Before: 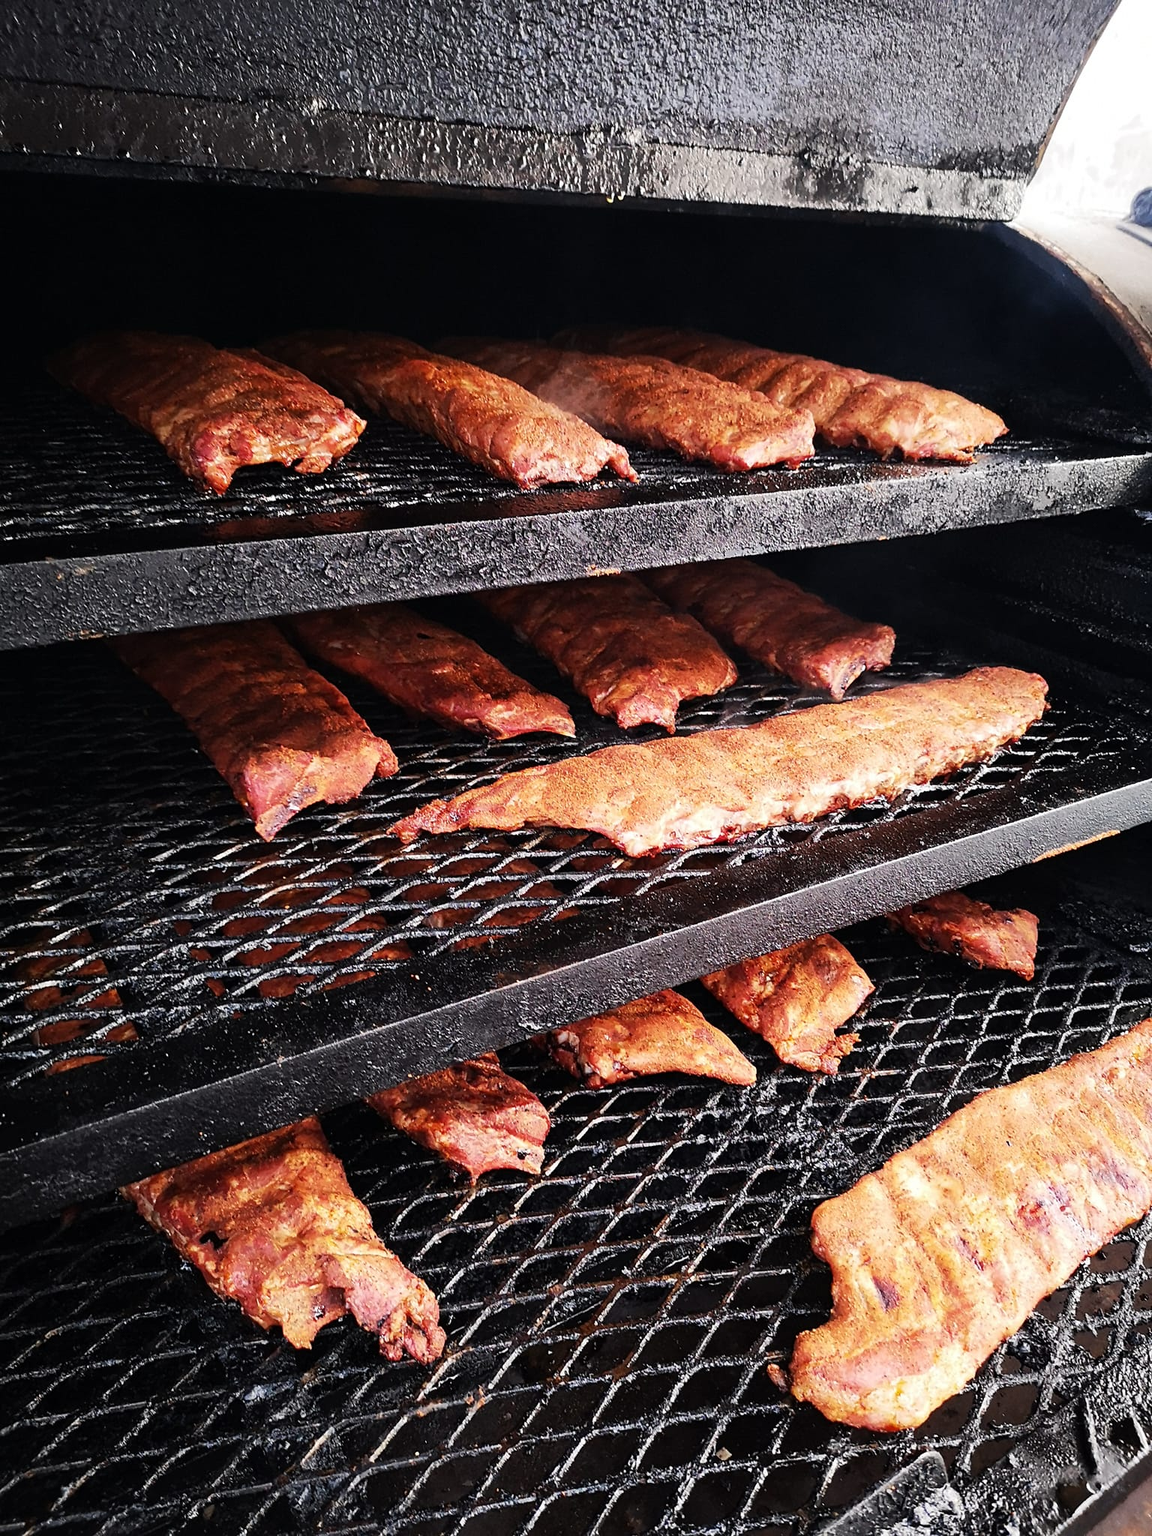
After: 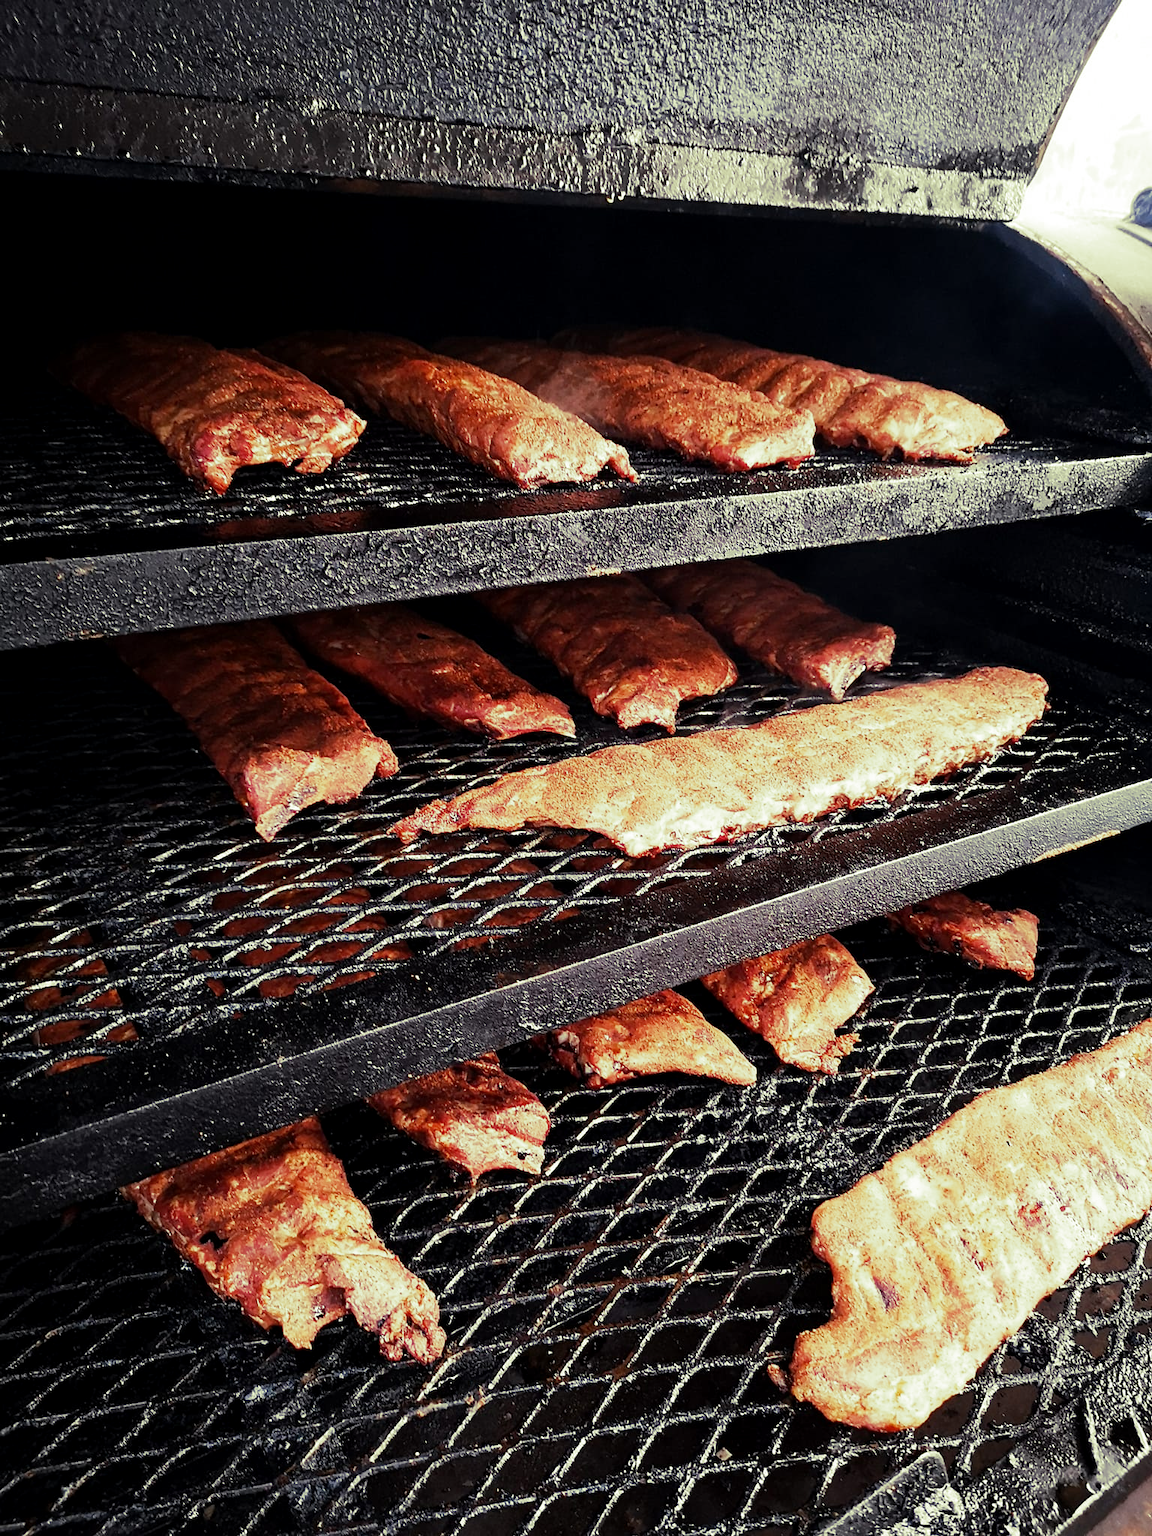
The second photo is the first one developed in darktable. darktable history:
color balance: mode lift, gamma, gain (sRGB), lift [0.97, 1, 1, 1], gamma [1.03, 1, 1, 1]
split-toning: shadows › hue 290.82°, shadows › saturation 0.34, highlights › saturation 0.38, balance 0, compress 50%
